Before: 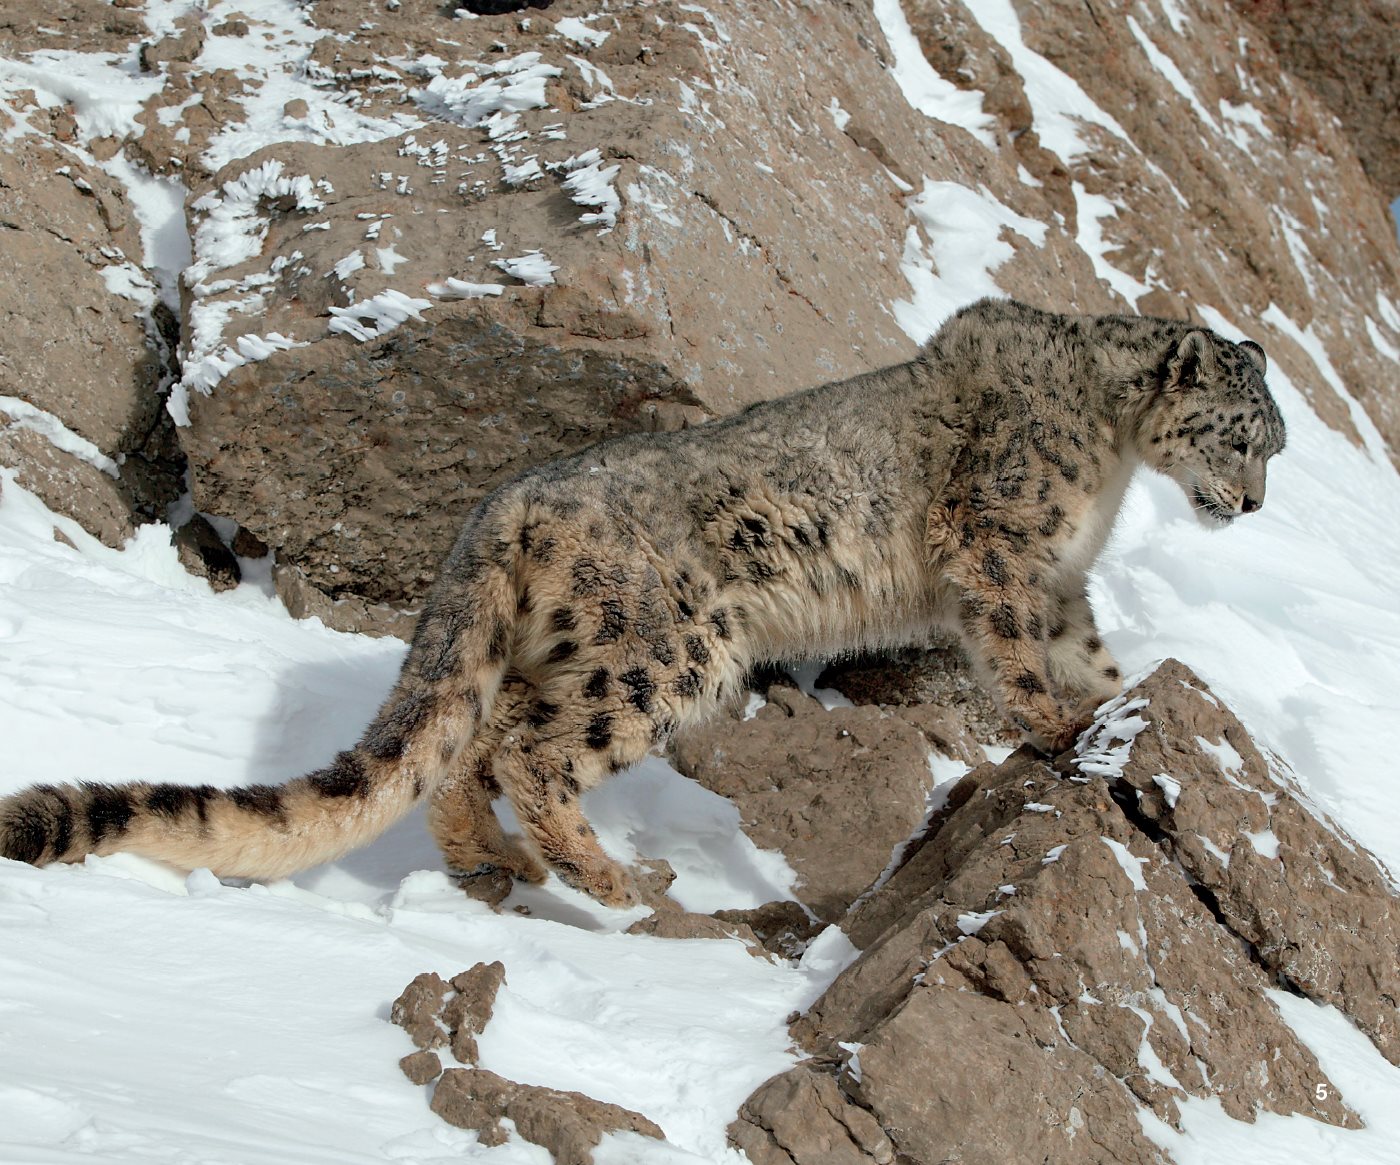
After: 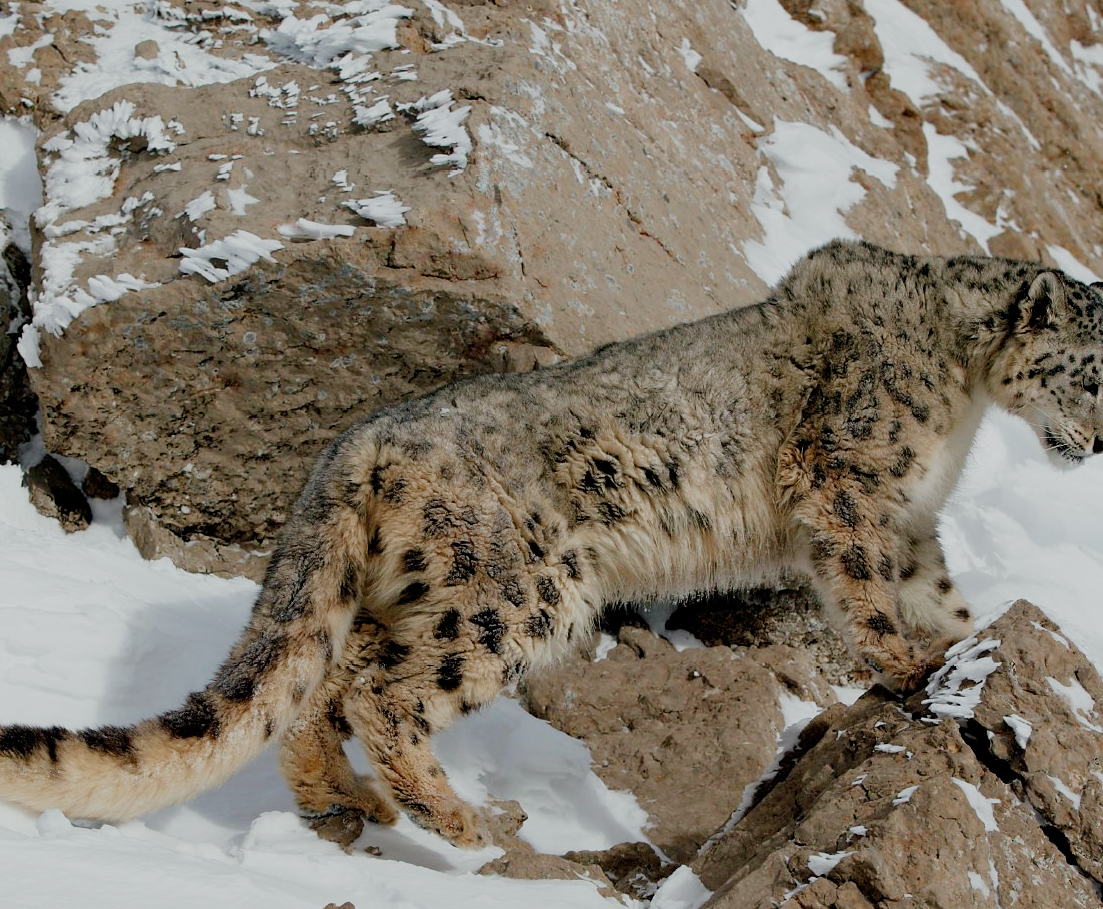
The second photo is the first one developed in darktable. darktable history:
crop and rotate: left 10.71%, top 5.067%, right 10.437%, bottom 16.836%
color zones: curves: ch0 [(0, 0.559) (0.153, 0.551) (0.229, 0.5) (0.429, 0.5) (0.571, 0.5) (0.714, 0.5) (0.857, 0.5) (1, 0.559)]; ch1 [(0, 0.417) (0.112, 0.336) (0.213, 0.26) (0.429, 0.34) (0.571, 0.35) (0.683, 0.331) (0.857, 0.344) (1, 0.417)], mix -133.47%
filmic rgb: black relative exposure -7.65 EV, white relative exposure 4.56 EV, hardness 3.61, contrast 0.994, add noise in highlights 0.002, preserve chrominance no, color science v3 (2019), use custom middle-gray values true, contrast in highlights soft
